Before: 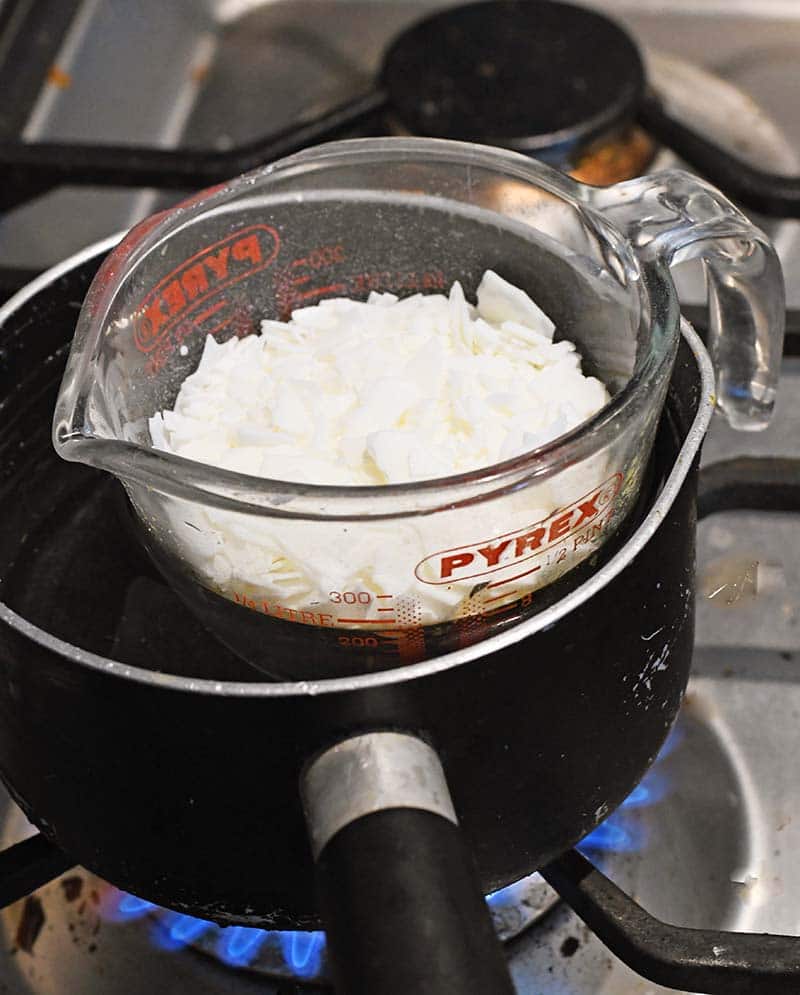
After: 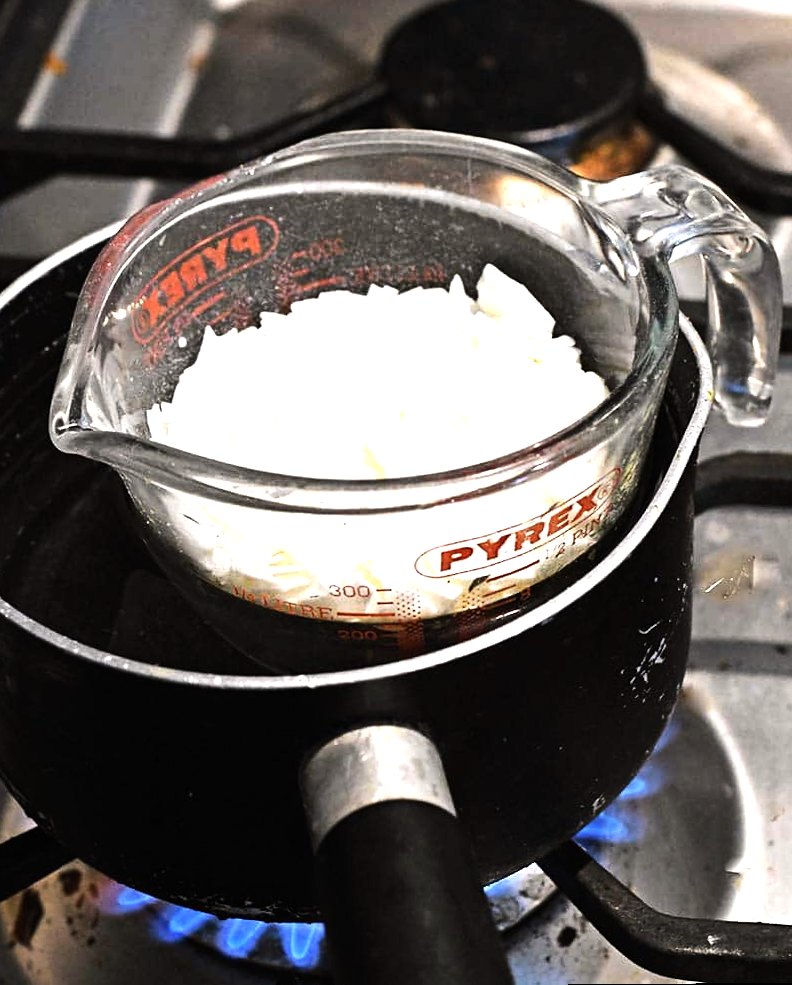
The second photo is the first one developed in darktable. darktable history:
tone equalizer: -8 EV -1.08 EV, -7 EV -1.01 EV, -6 EV -0.867 EV, -5 EV -0.578 EV, -3 EV 0.578 EV, -2 EV 0.867 EV, -1 EV 1.01 EV, +0 EV 1.08 EV, edges refinement/feathering 500, mask exposure compensation -1.57 EV, preserve details no
rotate and perspective: rotation 0.174°, lens shift (vertical) 0.013, lens shift (horizontal) 0.019, shear 0.001, automatic cropping original format, crop left 0.007, crop right 0.991, crop top 0.016, crop bottom 0.997
color zones: curves: ch0 [(0.25, 0.5) (0.636, 0.25) (0.75, 0.5)]
